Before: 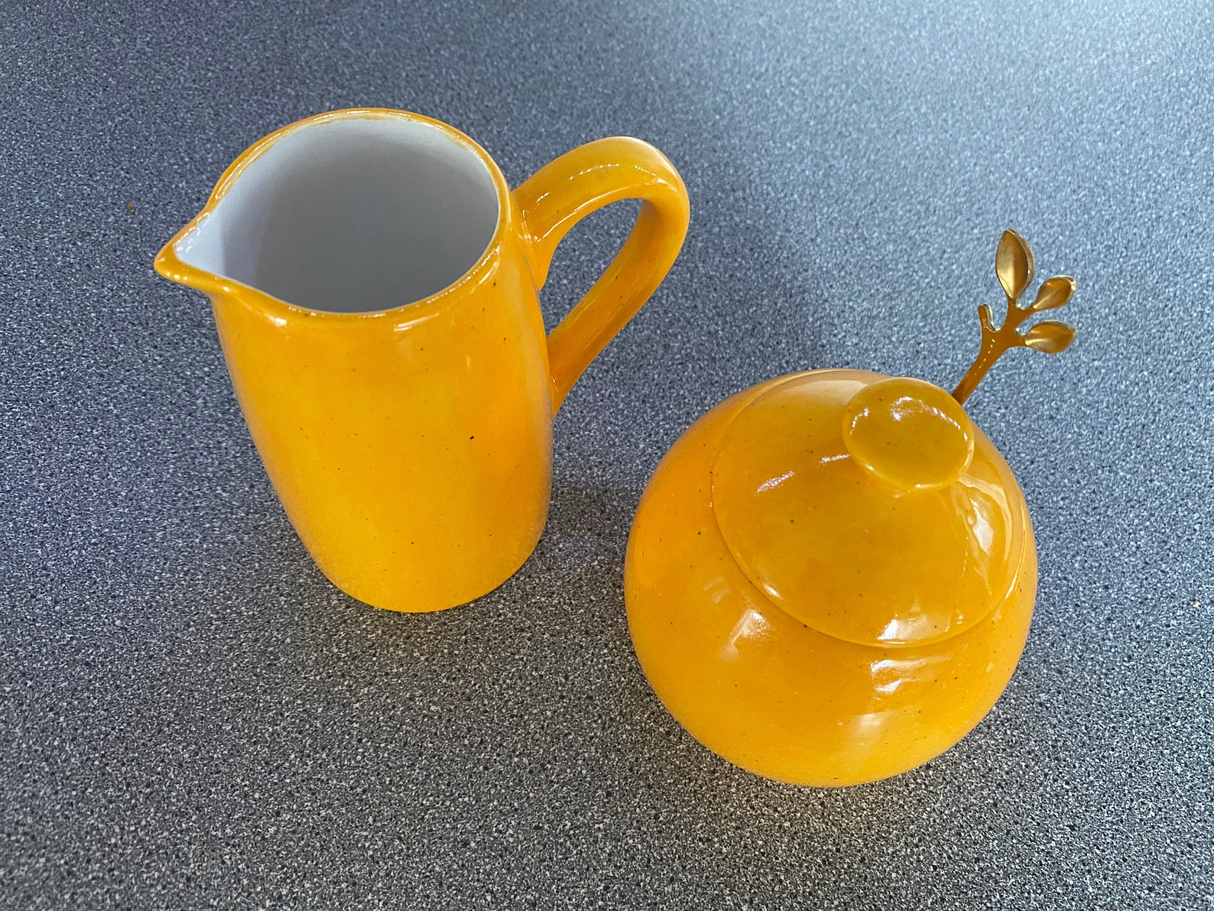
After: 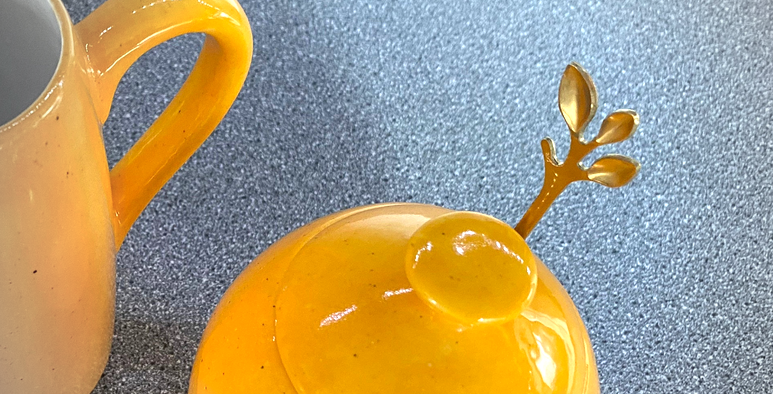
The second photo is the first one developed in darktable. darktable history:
crop: left 36.005%, top 18.293%, right 0.31%, bottom 38.444%
vignetting: fall-off start 67.15%, brightness -0.442, saturation -0.691, width/height ratio 1.011, unbound false
exposure: black level correction 0.001, exposure 0.5 EV, compensate exposure bias true, compensate highlight preservation false
